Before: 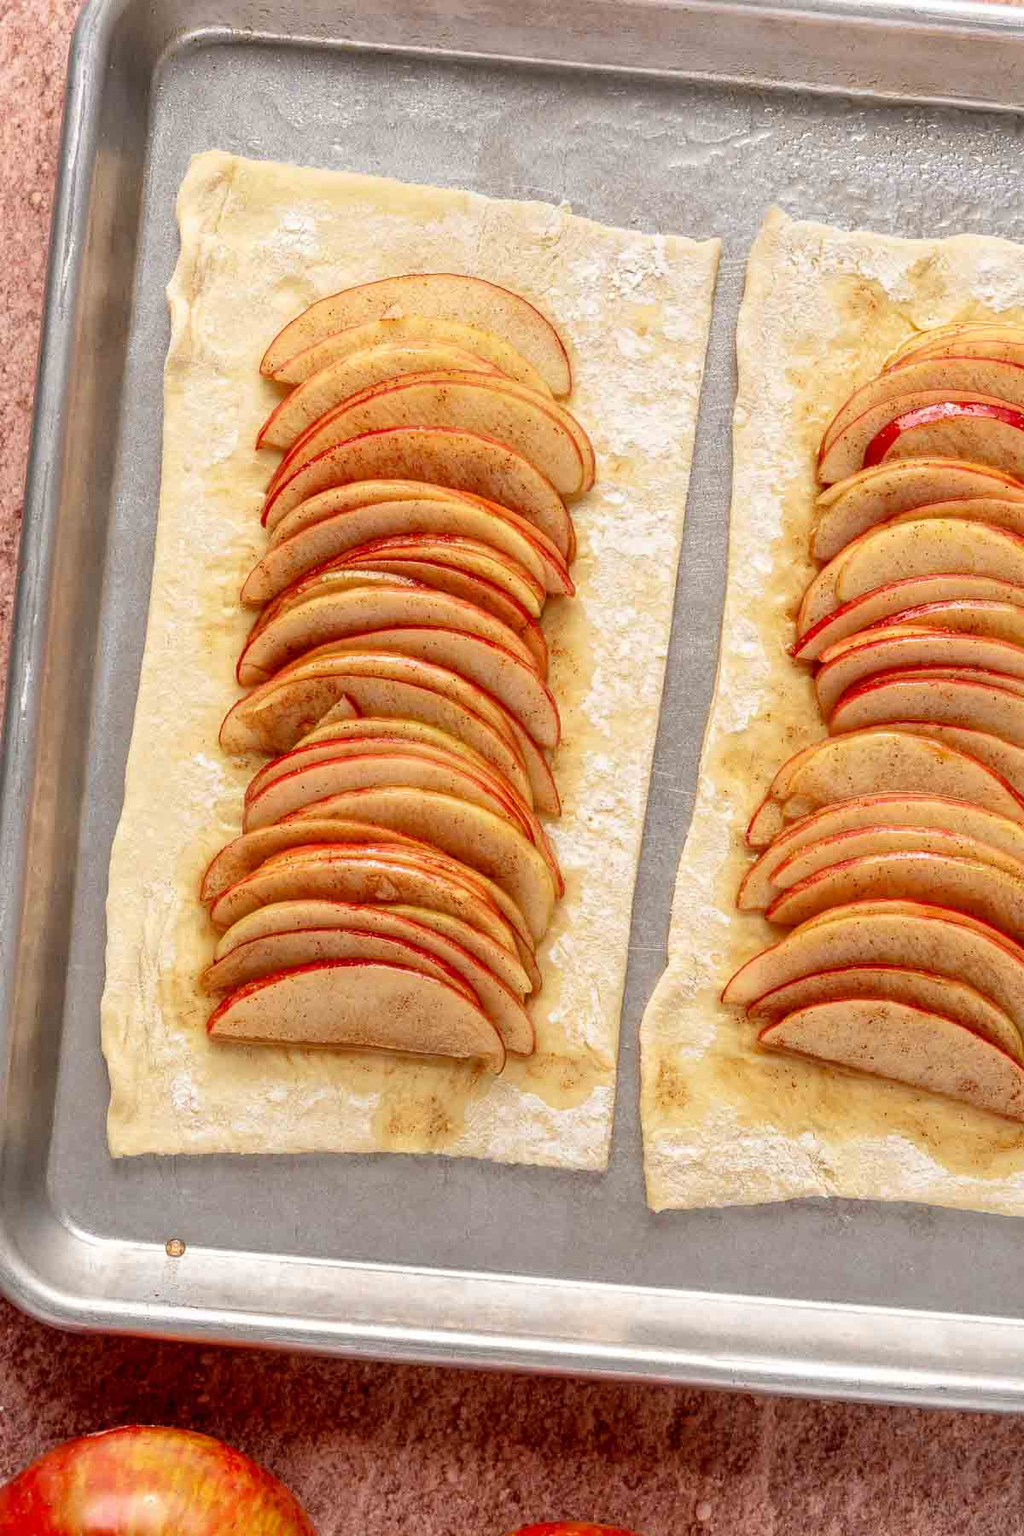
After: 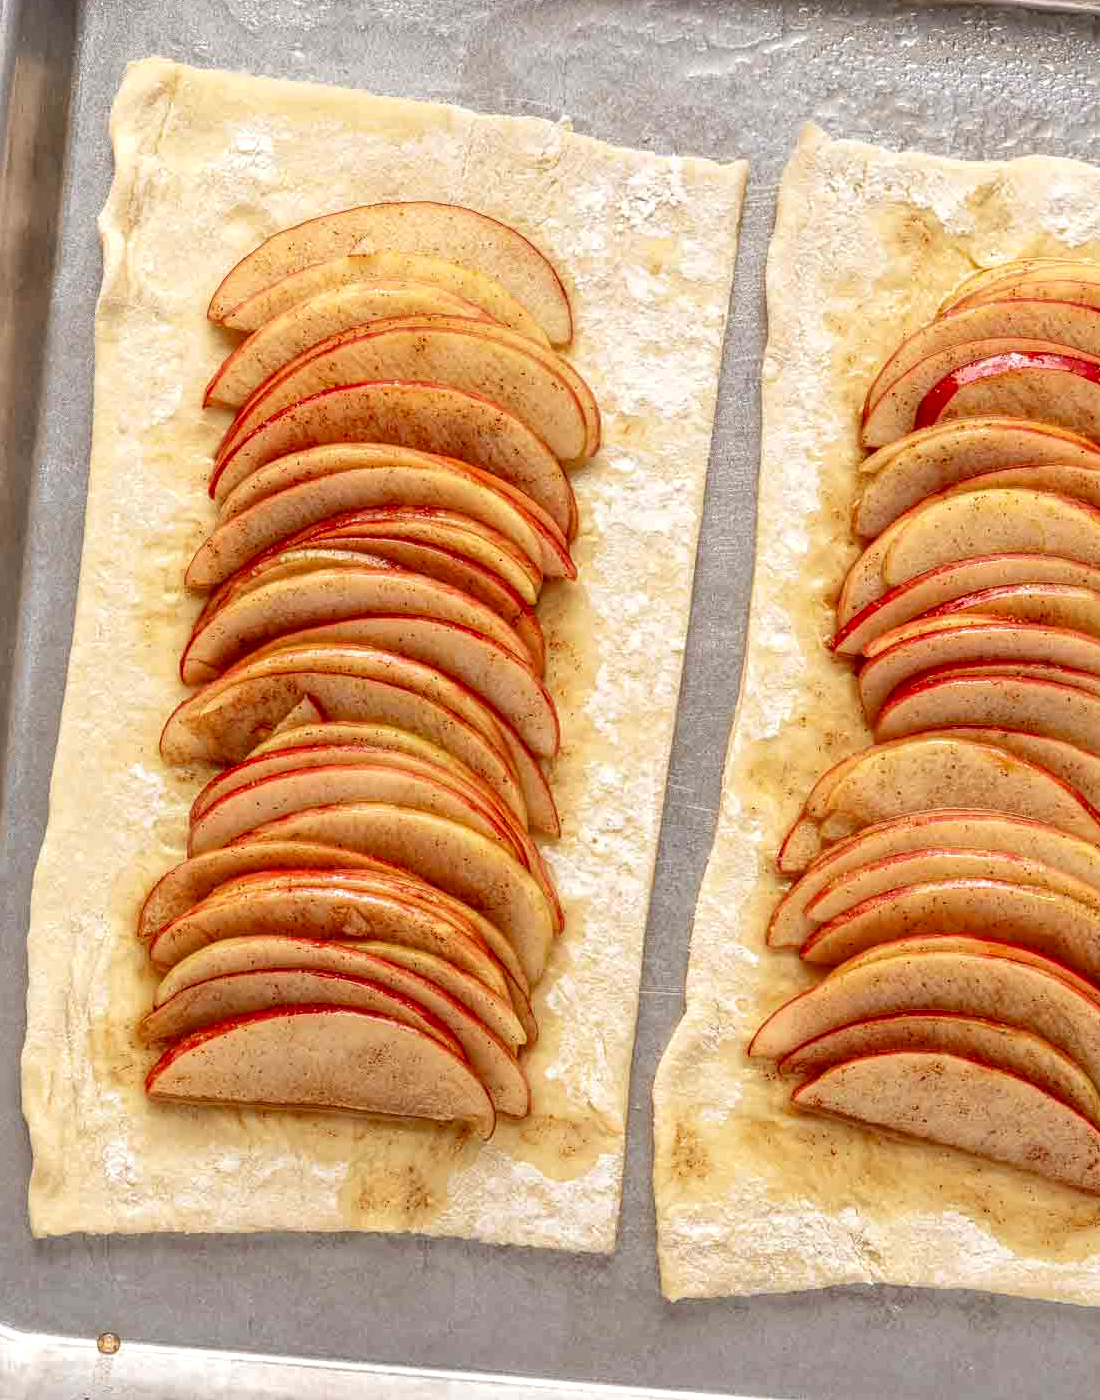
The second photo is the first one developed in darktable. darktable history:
local contrast: on, module defaults
crop: left 8.155%, top 6.611%, bottom 15.385%
